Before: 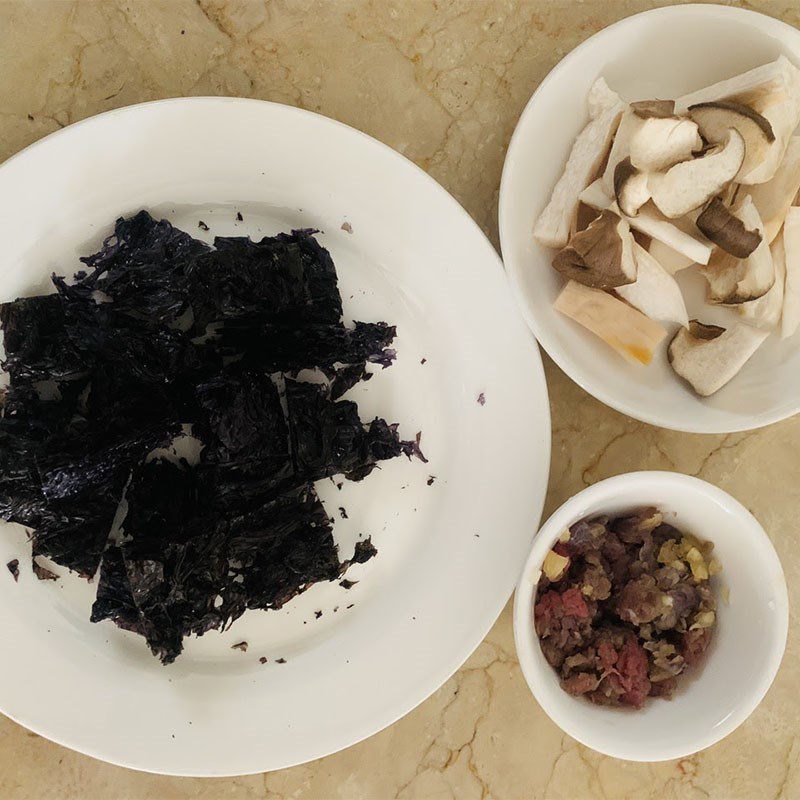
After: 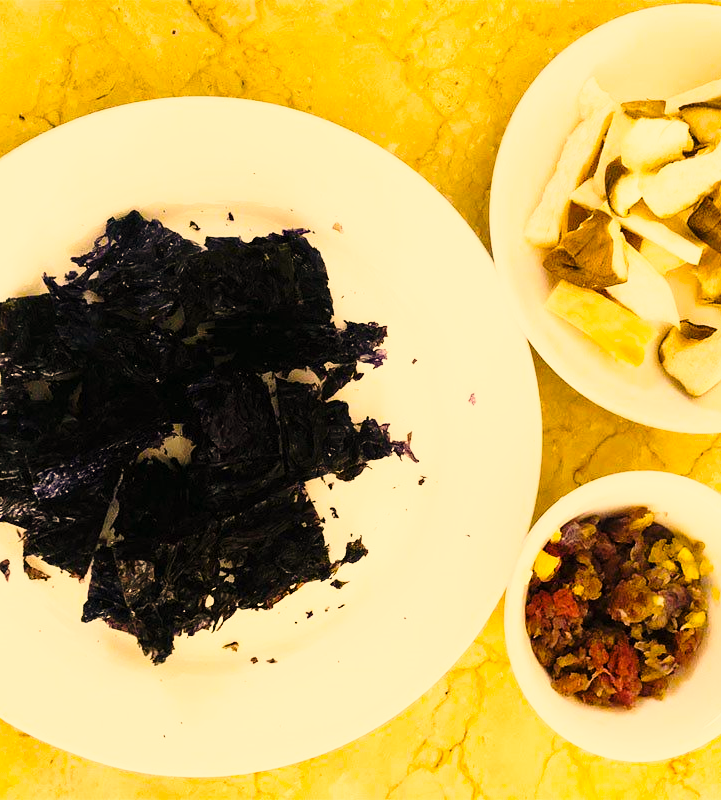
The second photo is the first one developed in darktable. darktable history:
crop and rotate: left 1.289%, right 8.537%
contrast brightness saturation: contrast 0.101, saturation -0.358
color correction: highlights a* 14.76, highlights b* 31.65
color balance rgb: perceptual saturation grading › global saturation 99.051%, perceptual brilliance grading › global brilliance 2.505%, perceptual brilliance grading › highlights -3.362%, perceptual brilliance grading › shadows 2.684%, global vibrance 20%
base curve: curves: ch0 [(0, 0) (0.026, 0.03) (0.109, 0.232) (0.351, 0.748) (0.669, 0.968) (1, 1)], preserve colors none
